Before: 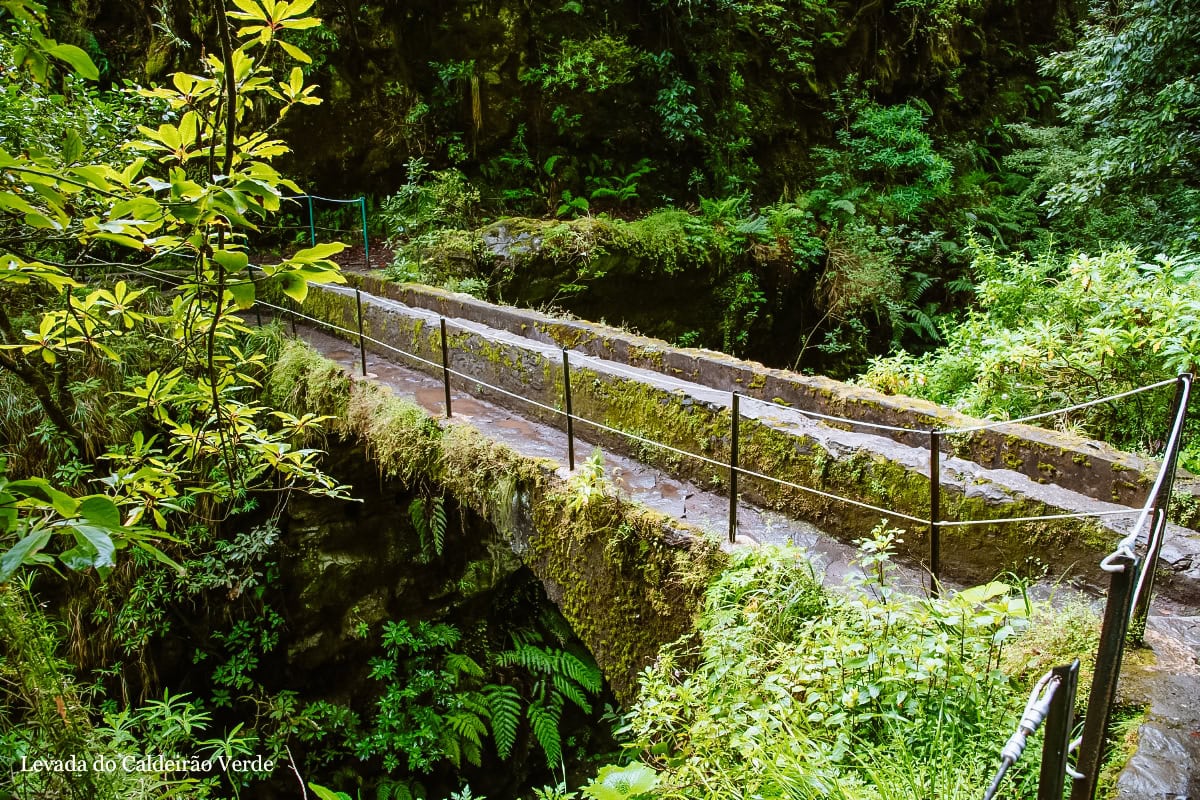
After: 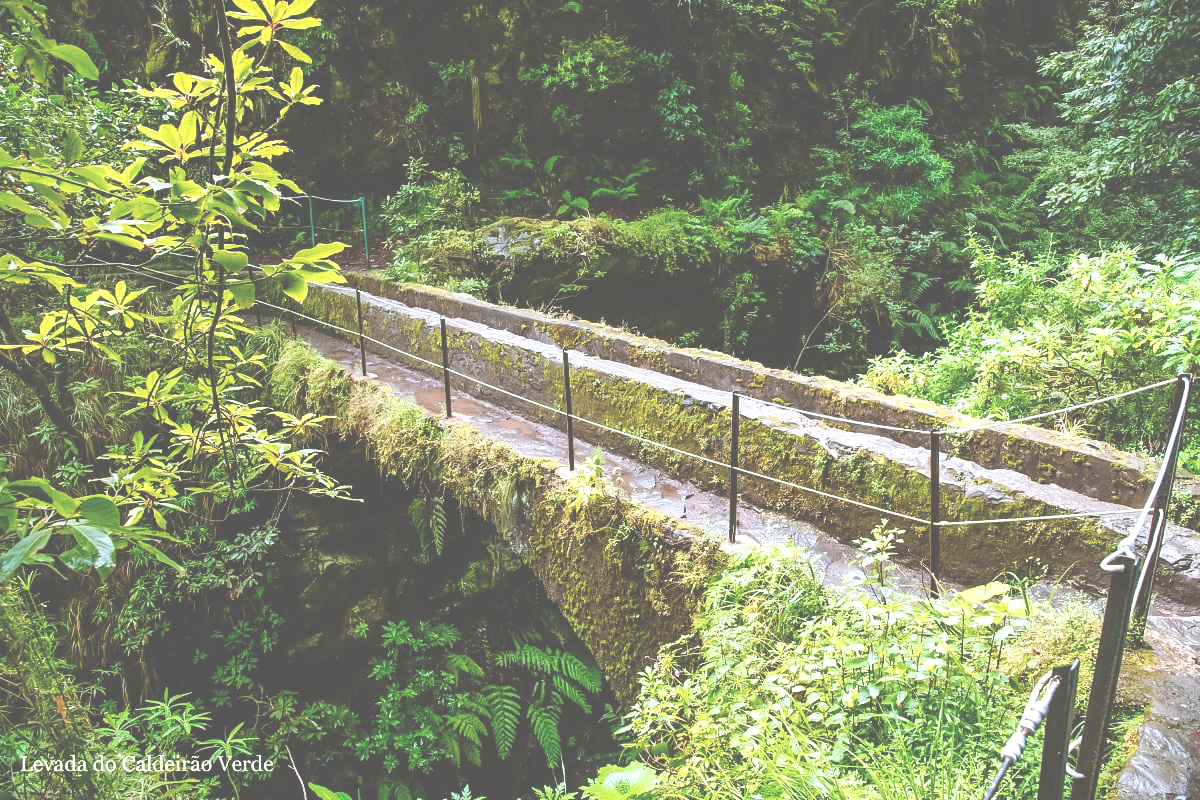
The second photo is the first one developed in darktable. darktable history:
exposure: black level correction -0.069, exposure 0.501 EV, compensate exposure bias true, compensate highlight preservation false
